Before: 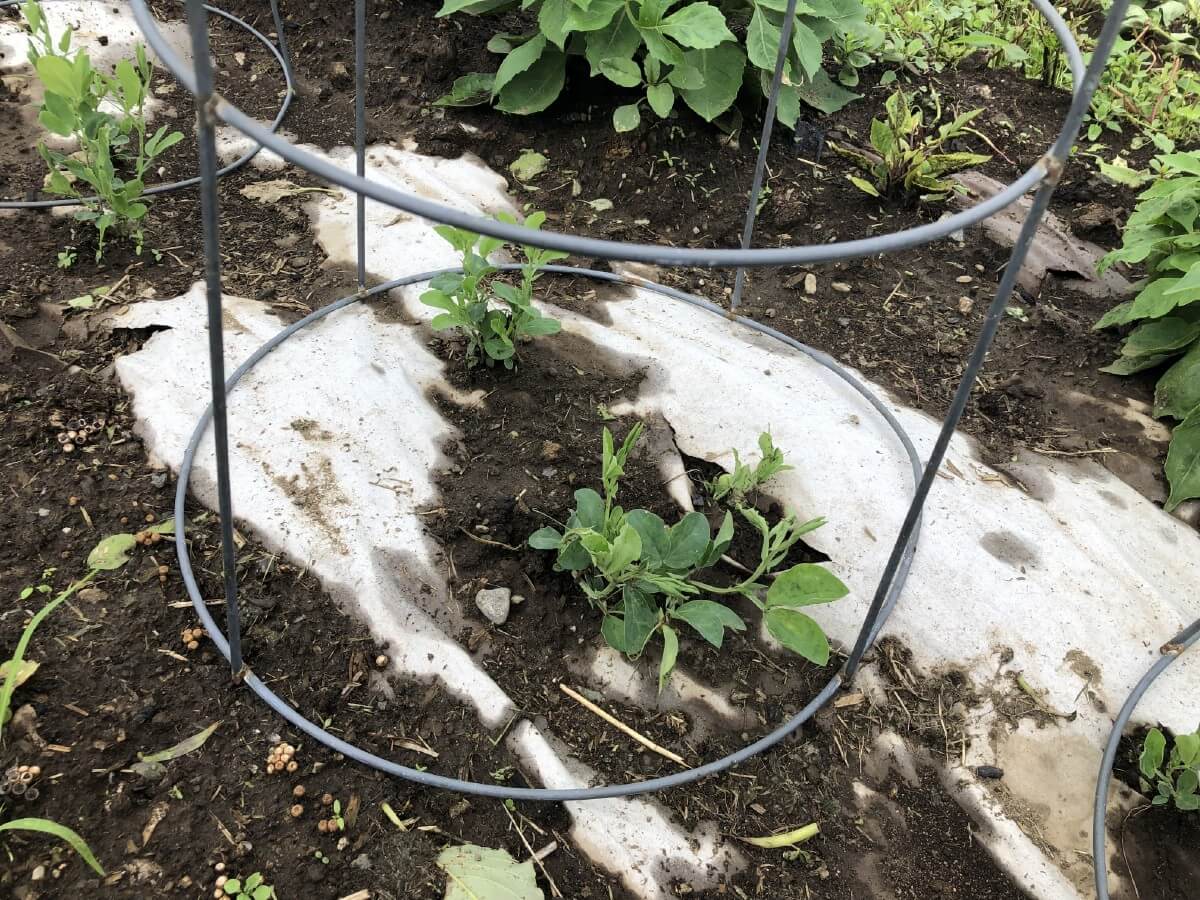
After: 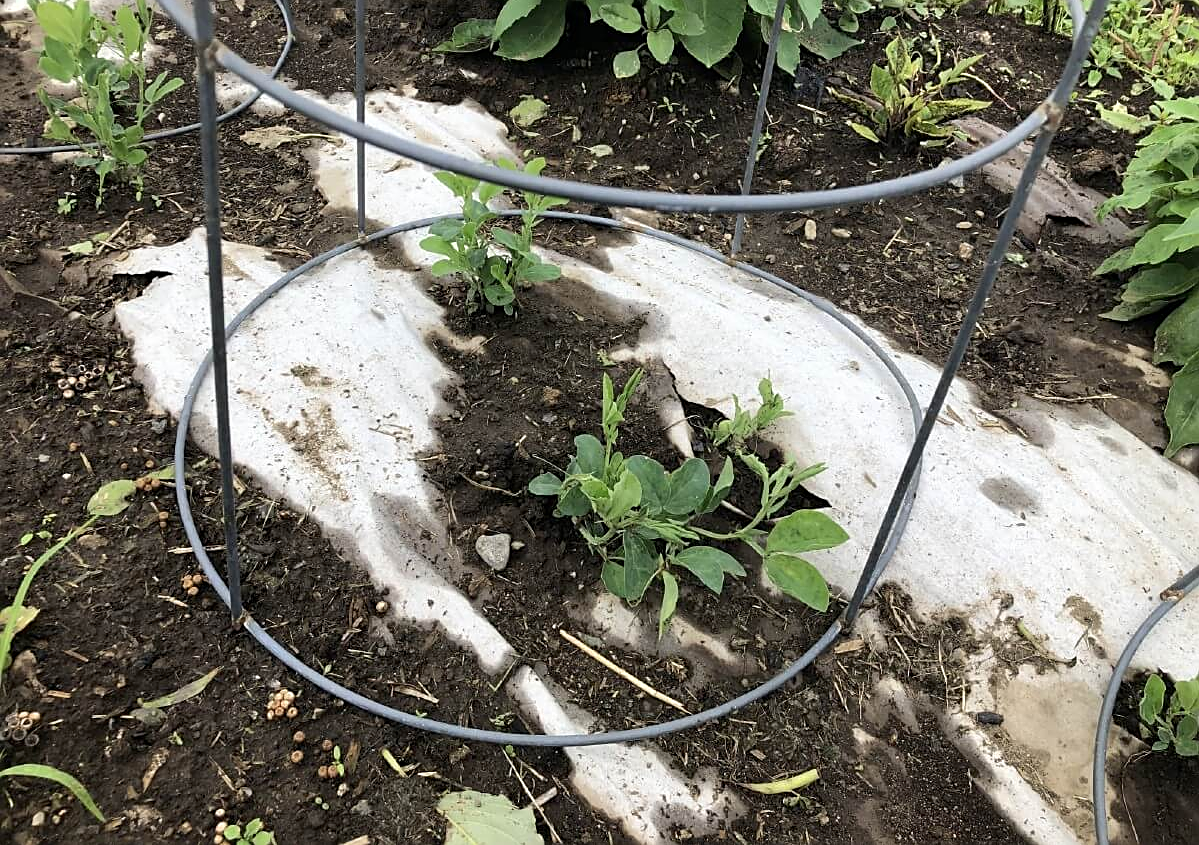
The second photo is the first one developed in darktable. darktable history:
sharpen: on, module defaults
crop and rotate: top 6.056%
